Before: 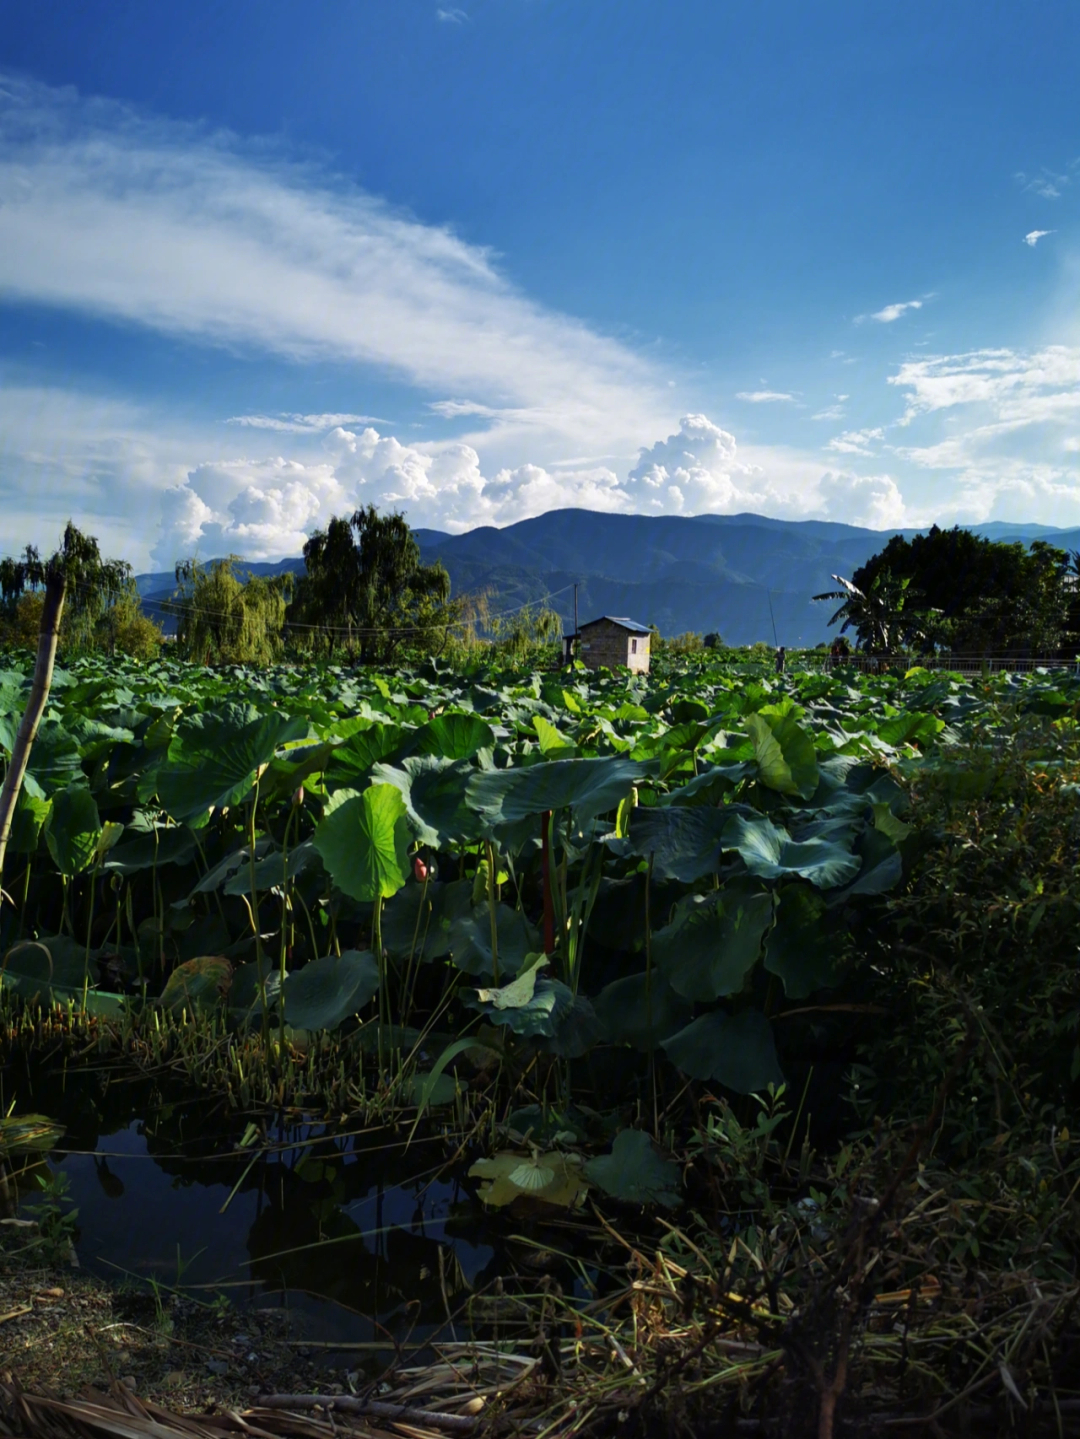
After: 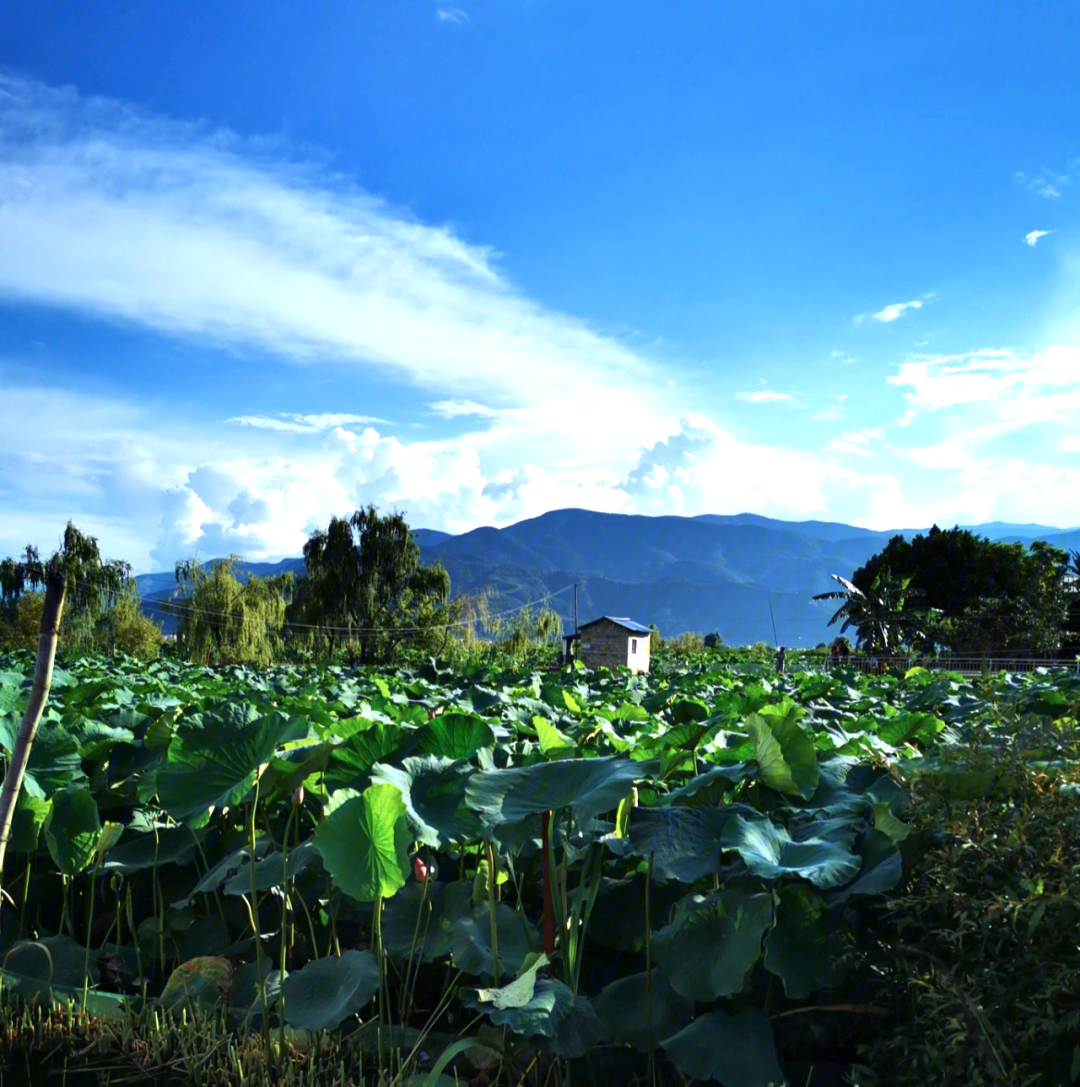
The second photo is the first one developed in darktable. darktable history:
exposure: exposure 0.776 EV, compensate highlight preservation false
crop: bottom 24.437%
color calibration: x 0.37, y 0.382, temperature 4320.77 K
